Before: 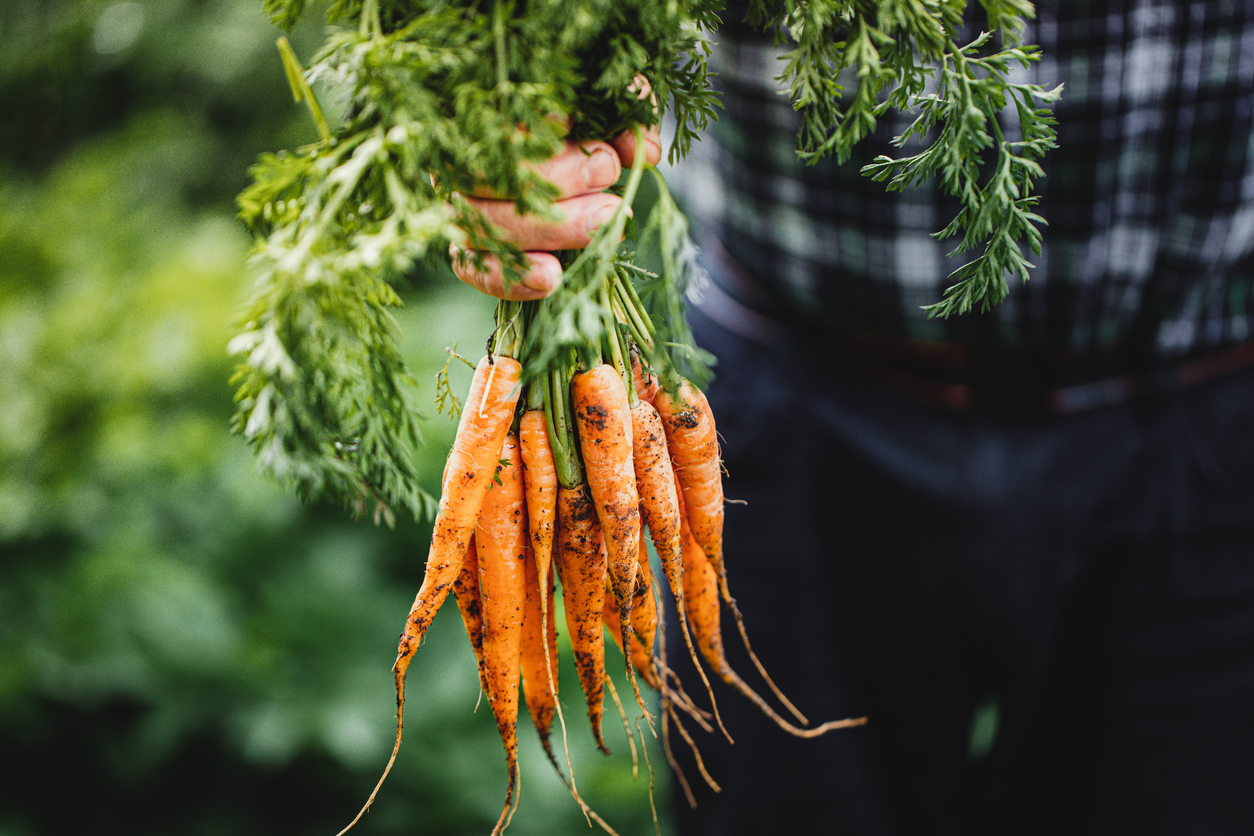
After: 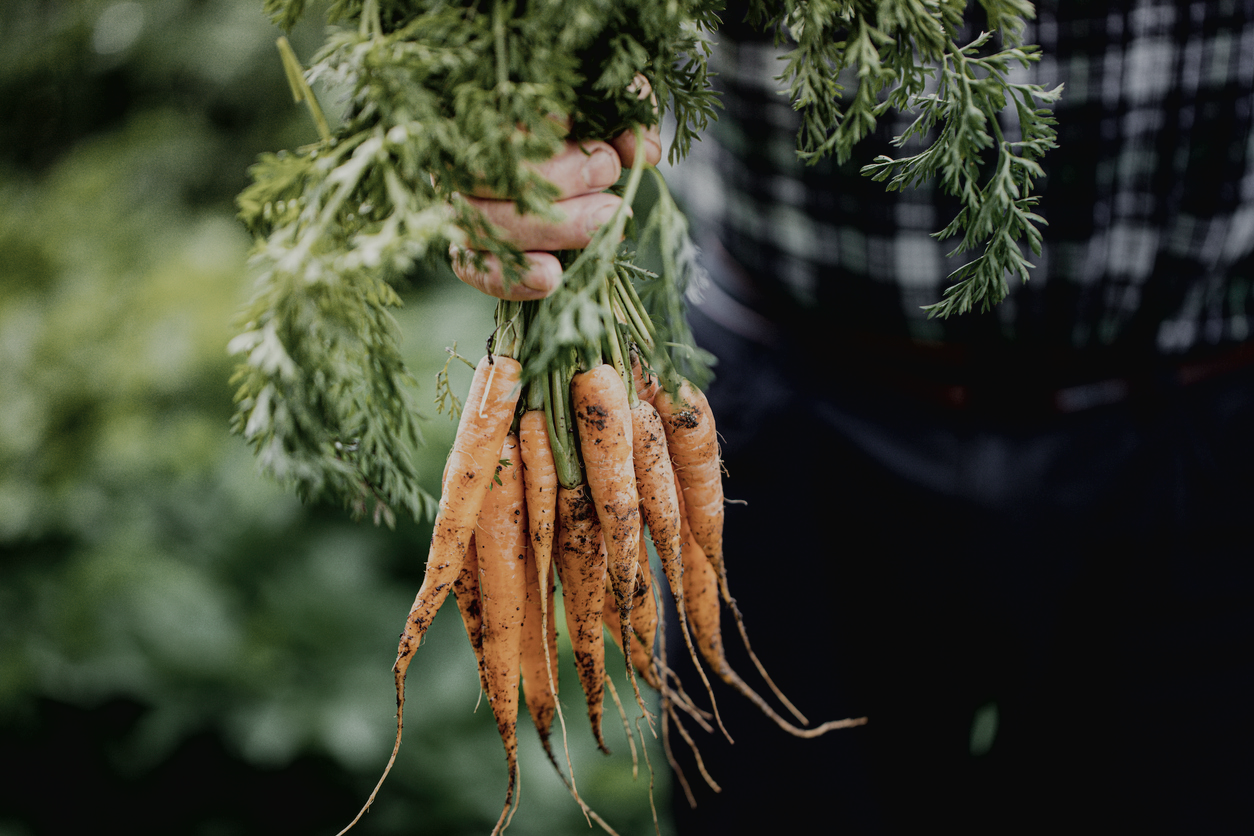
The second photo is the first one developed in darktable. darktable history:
contrast brightness saturation: contrast -0.05, saturation -0.41
exposure: black level correction 0.011, exposure -0.478 EV, compensate highlight preservation false
